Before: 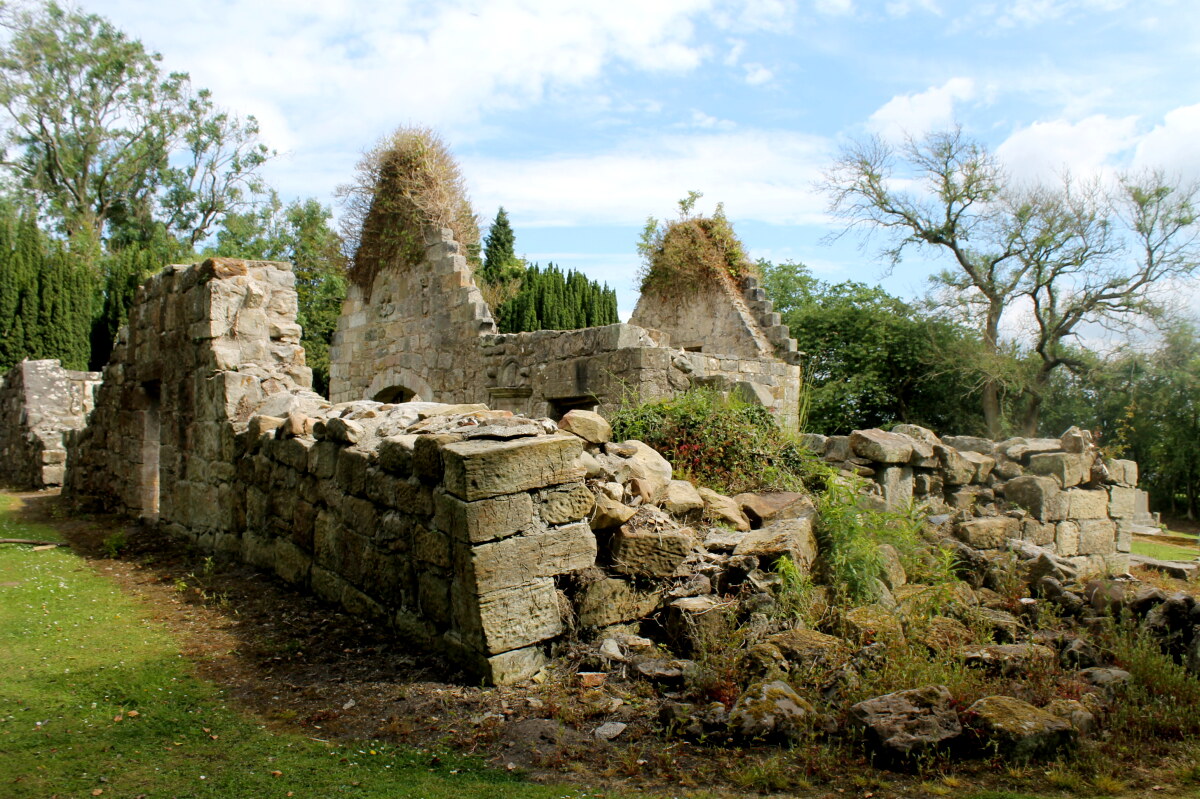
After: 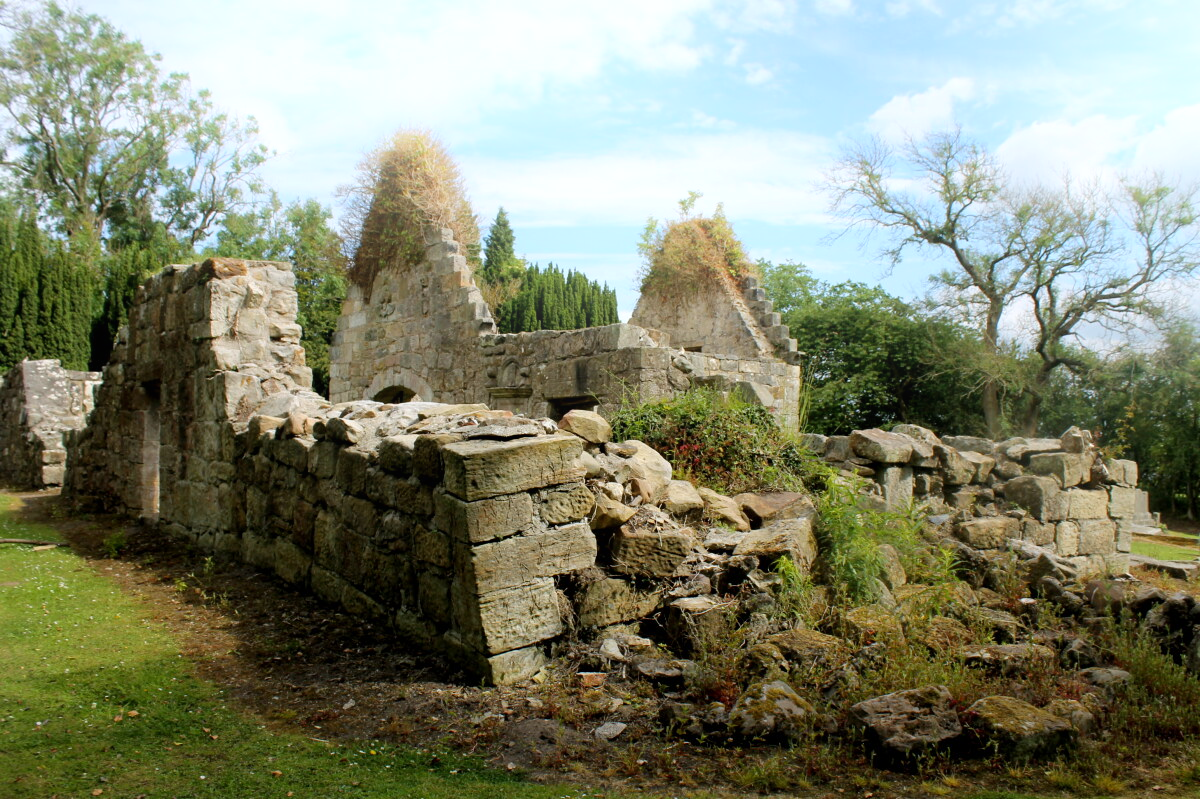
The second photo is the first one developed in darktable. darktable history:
bloom: size 15%, threshold 97%, strength 7%
white balance: red 0.988, blue 1.017
